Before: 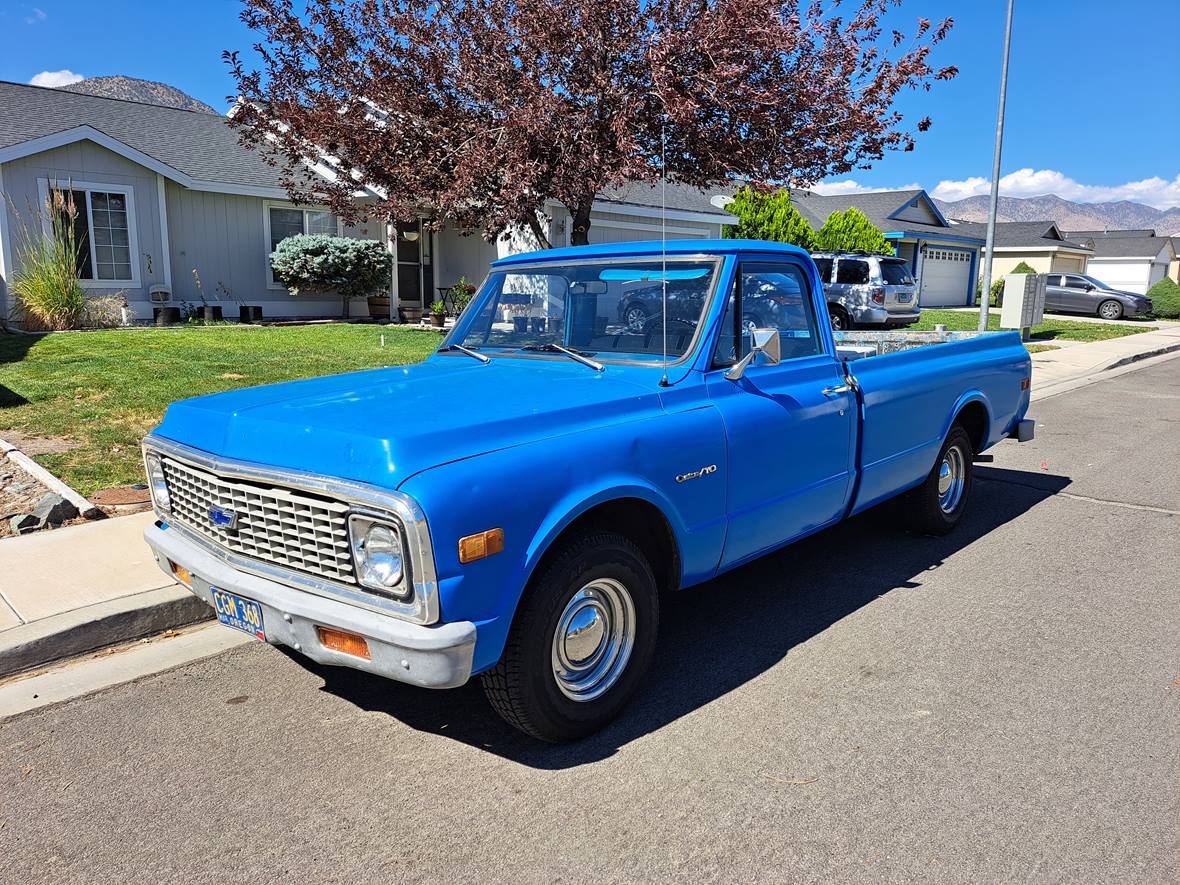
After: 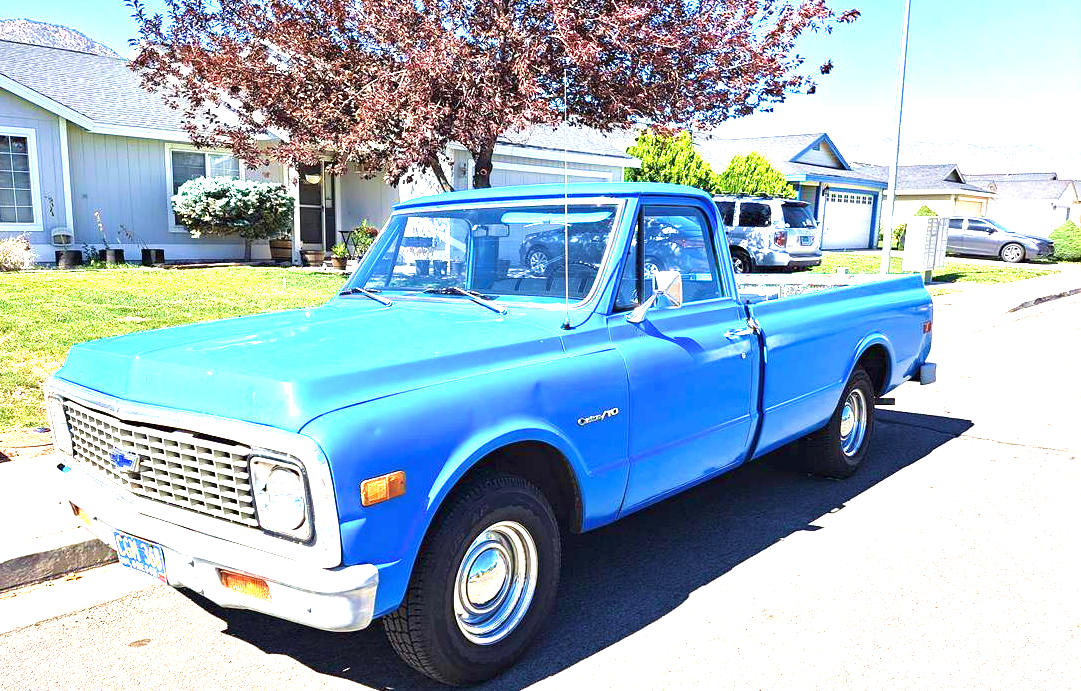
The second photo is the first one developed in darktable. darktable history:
exposure: exposure 2 EV, compensate exposure bias true, compensate highlight preservation false
crop: left 8.38%, top 6.526%, bottom 15.315%
velvia: strength 44.72%
